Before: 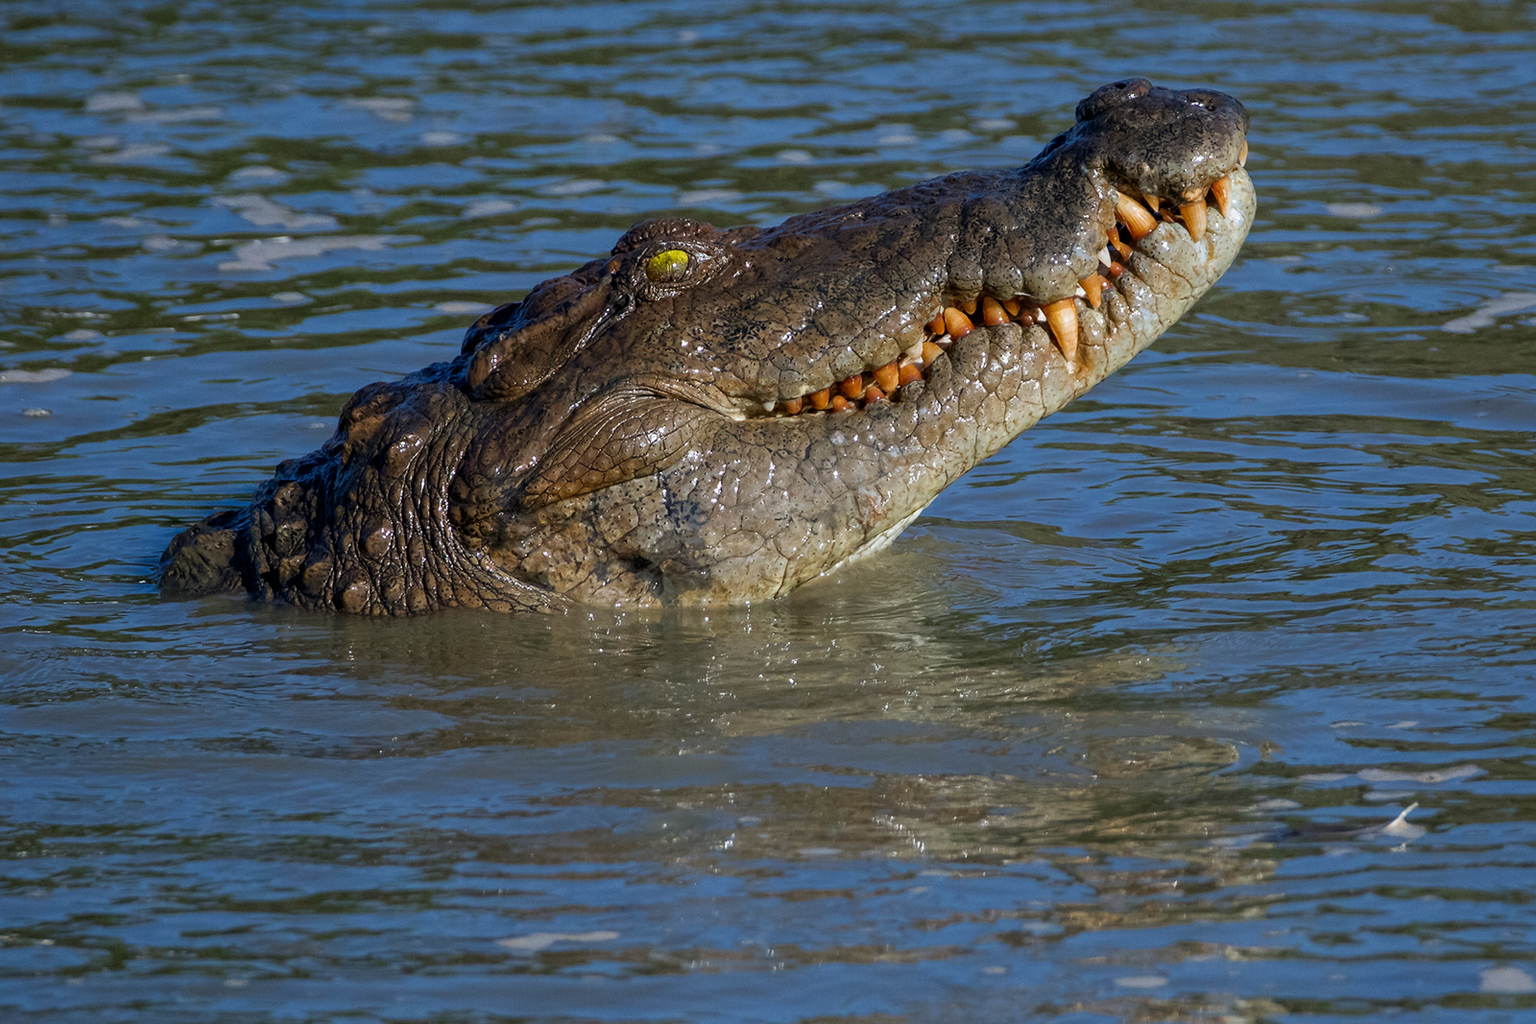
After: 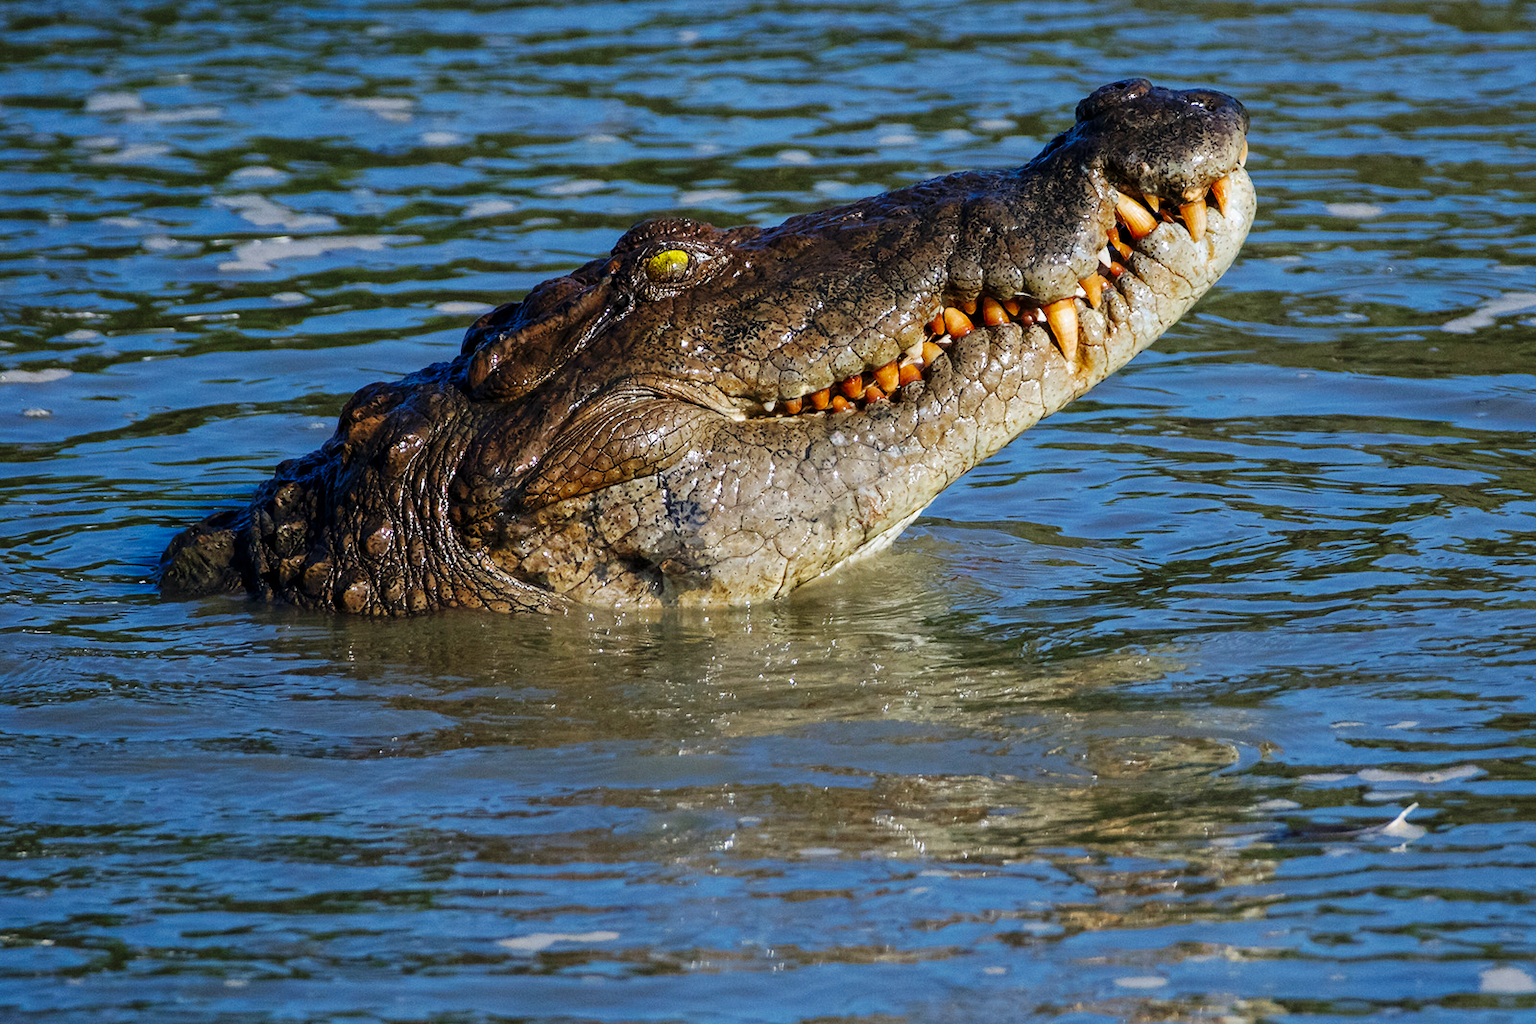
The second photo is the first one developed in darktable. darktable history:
contrast brightness saturation: saturation -0.05
base curve: curves: ch0 [(0, 0) (0.036, 0.025) (0.121, 0.166) (0.206, 0.329) (0.605, 0.79) (1, 1)], preserve colors none
